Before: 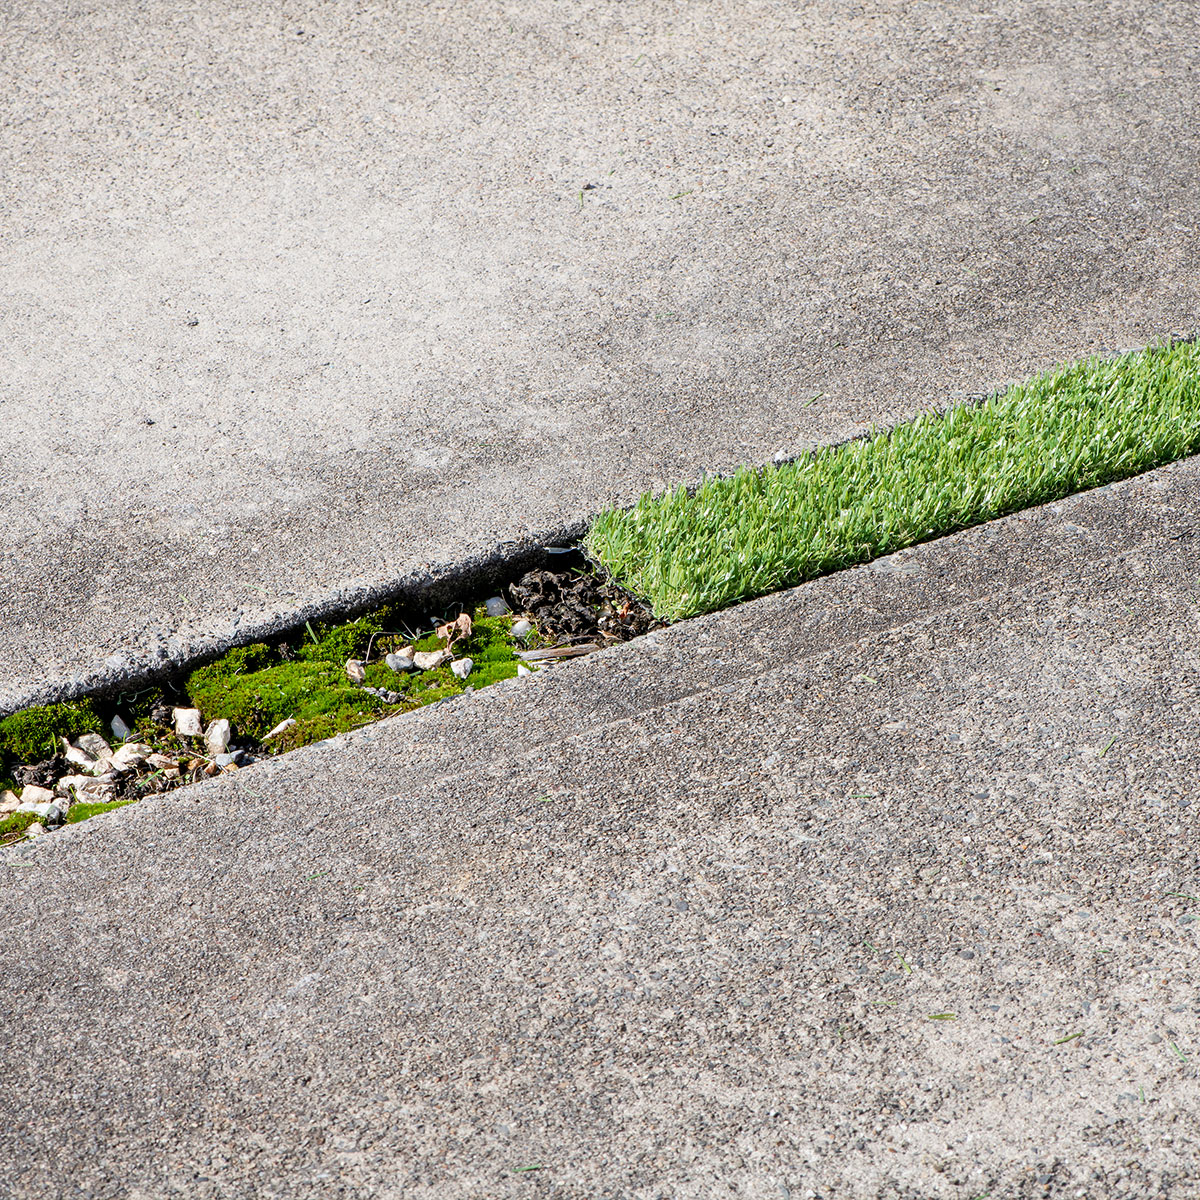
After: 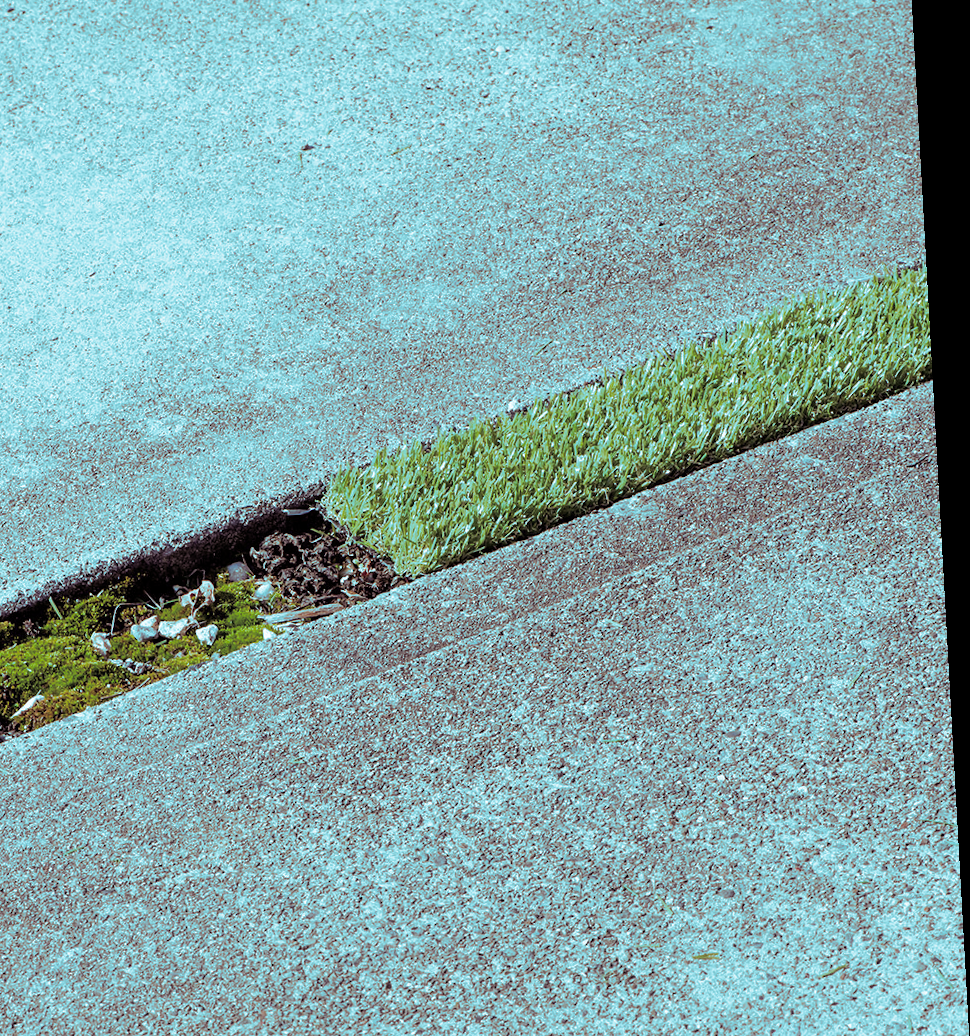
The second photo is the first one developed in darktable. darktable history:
crop: left 23.095%, top 5.827%, bottom 11.854%
rotate and perspective: rotation -3.18°, automatic cropping off
split-toning: shadows › hue 327.6°, highlights › hue 198°, highlights › saturation 0.55, balance -21.25, compress 0%
